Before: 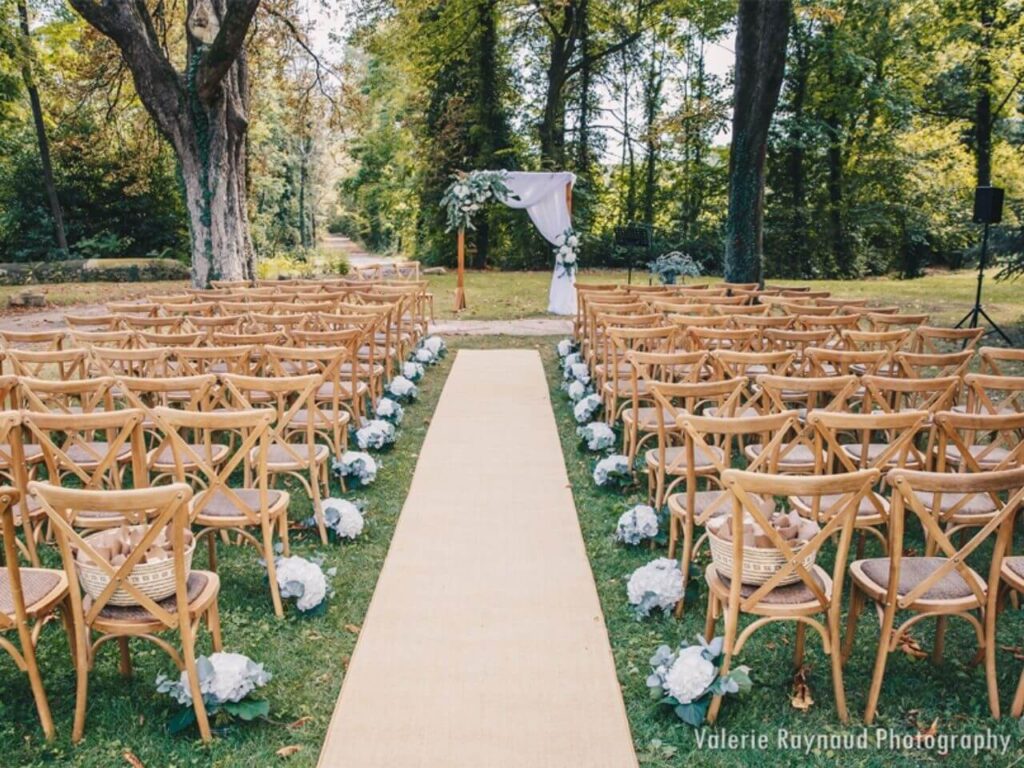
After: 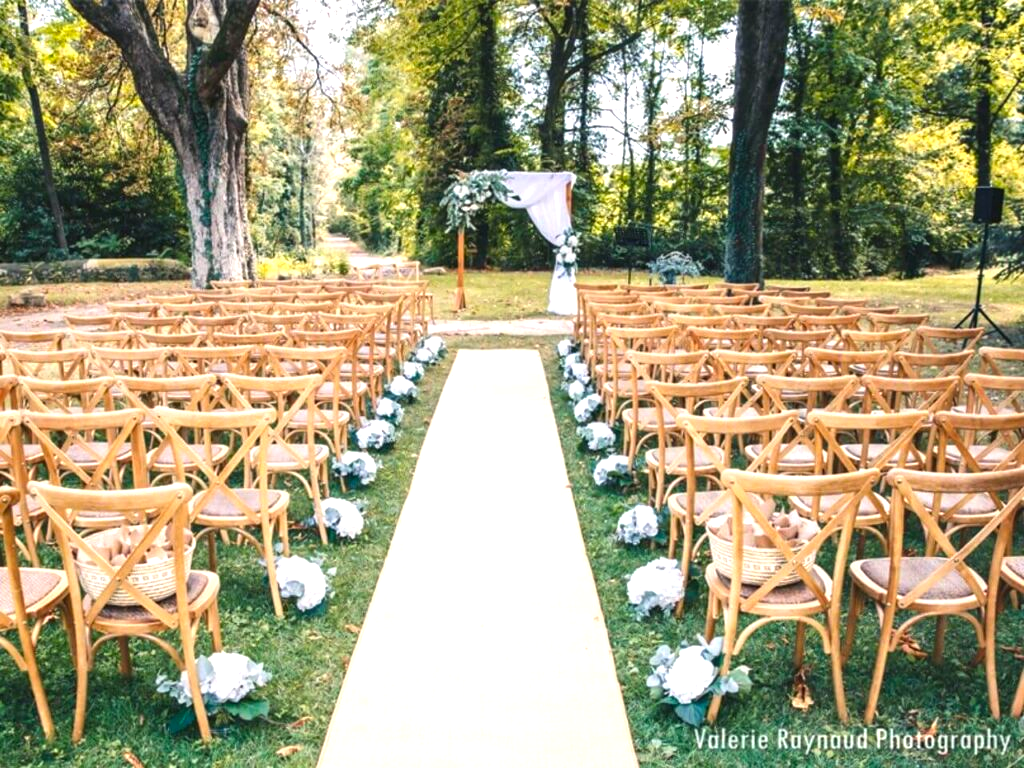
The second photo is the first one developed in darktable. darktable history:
exposure: exposure 0.636 EV, compensate highlight preservation false
color balance: contrast 8.5%, output saturation 105%
